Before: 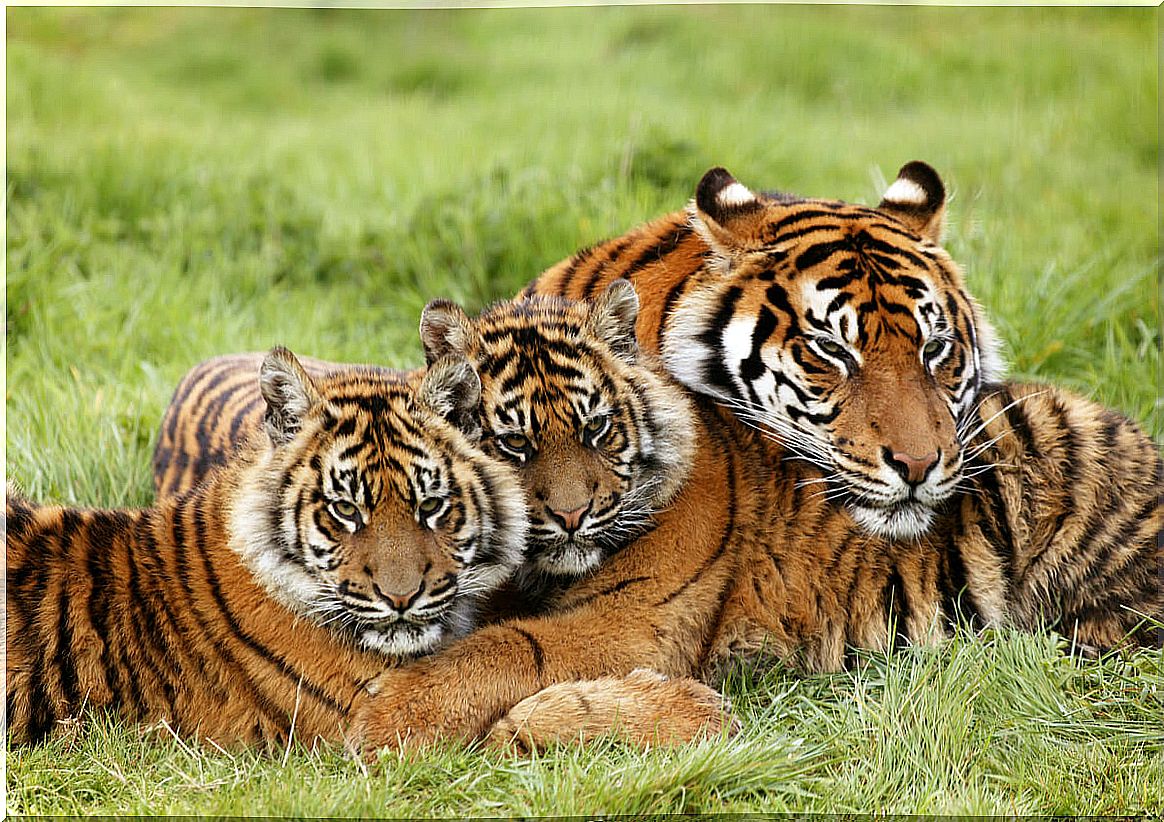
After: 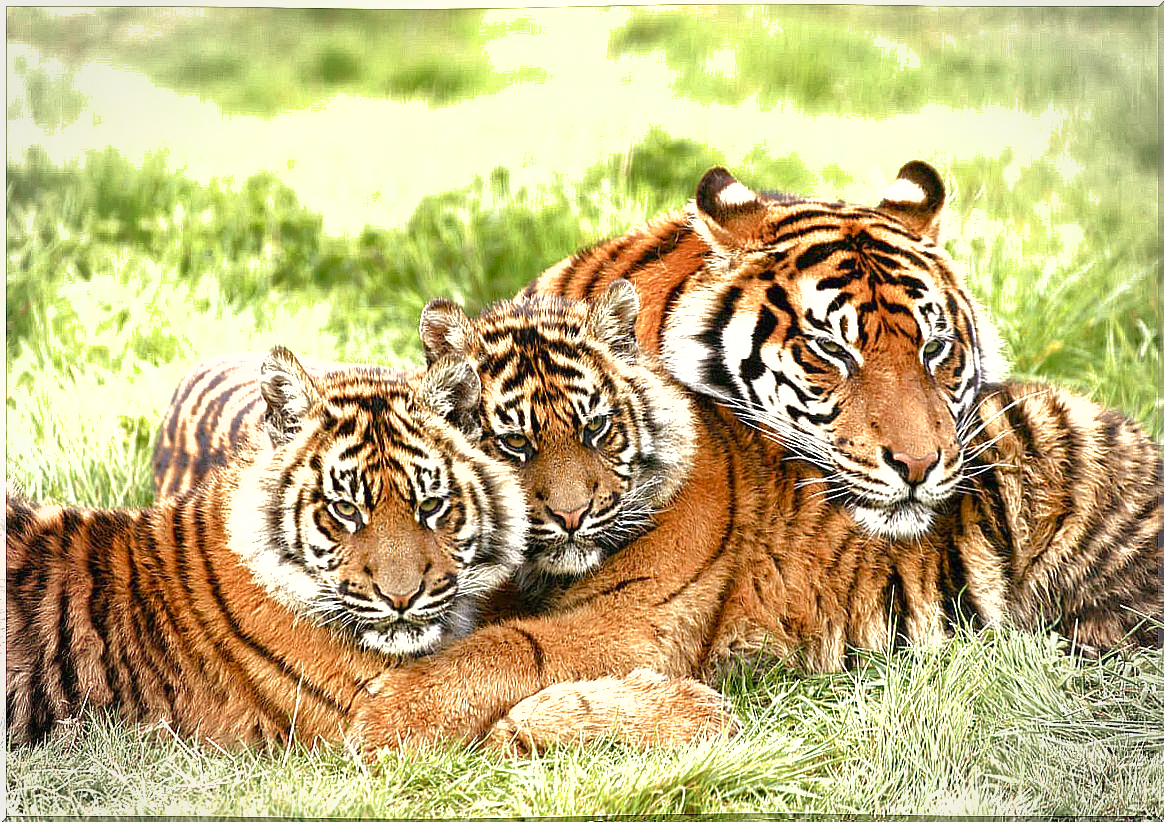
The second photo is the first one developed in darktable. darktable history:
shadows and highlights: on, module defaults
color balance rgb: highlights gain › chroma 2.277%, highlights gain › hue 75.08°, perceptual saturation grading › global saturation 20%, perceptual saturation grading › highlights -49.787%, perceptual saturation grading › shadows 25.718%
vignetting: fall-off start 90.75%, fall-off radius 38.64%, brightness -0.152, width/height ratio 1.214, shape 1.3
exposure: black level correction 0, exposure 1.103 EV, compensate highlight preservation false
